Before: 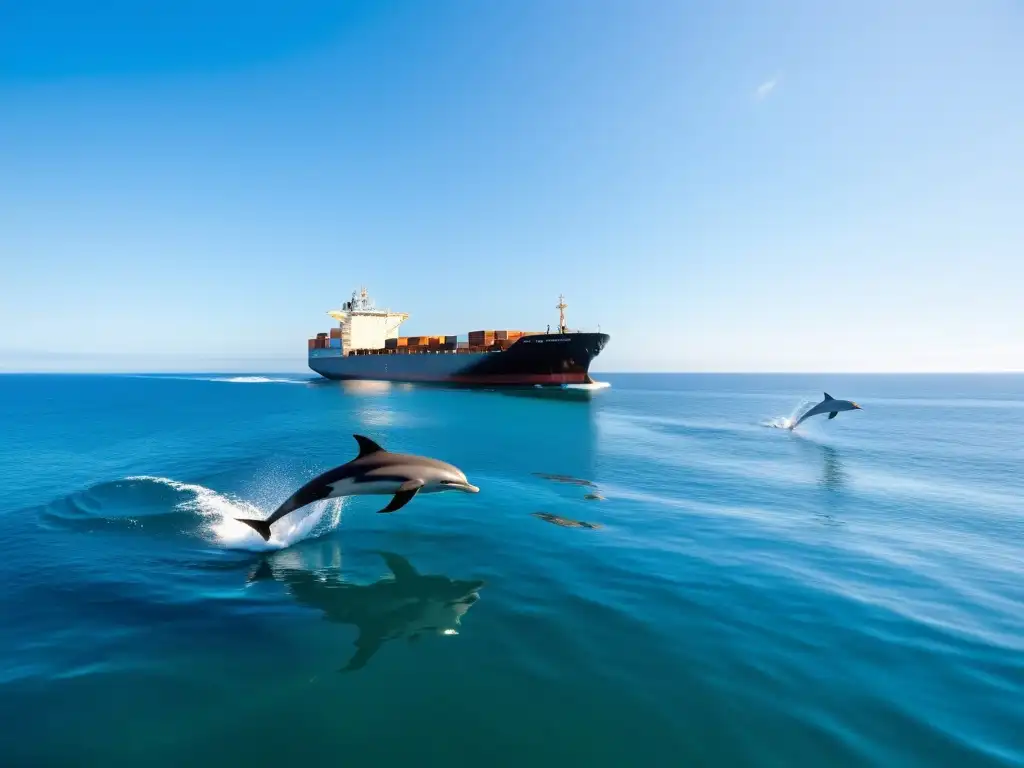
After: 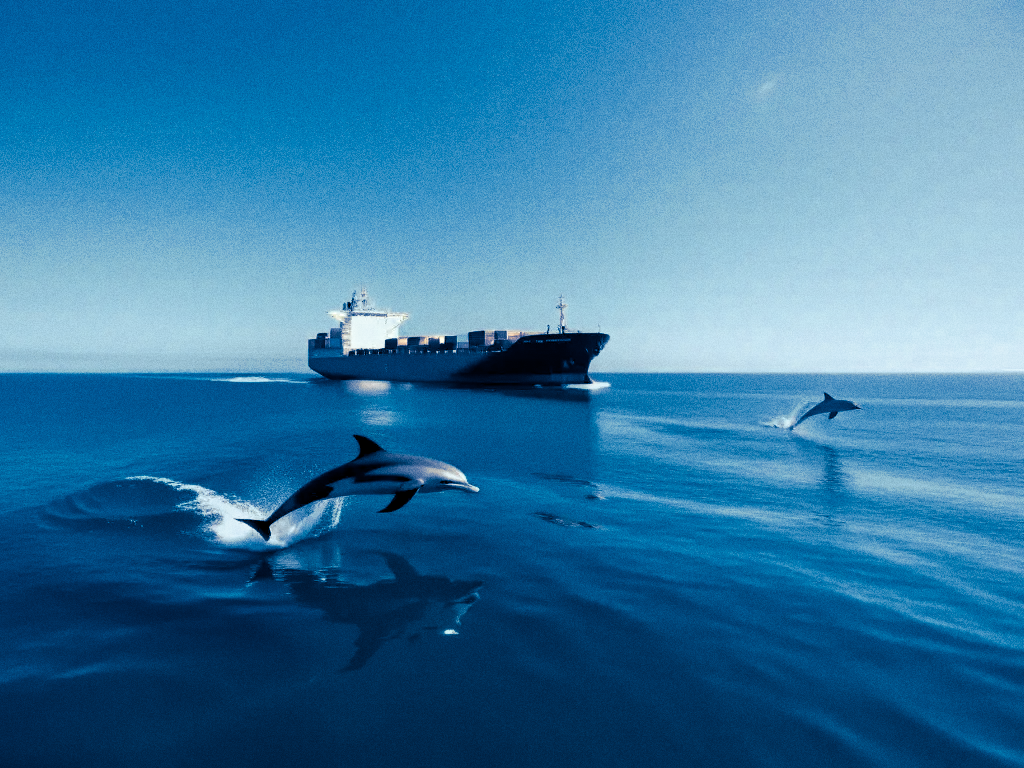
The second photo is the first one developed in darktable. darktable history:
grain: coarseness 0.09 ISO
color zones: curves: ch0 [(0.25, 0.667) (0.758, 0.368)]; ch1 [(0.215, 0.245) (0.761, 0.373)]; ch2 [(0.247, 0.554) (0.761, 0.436)]
haze removal: adaptive false
color correction: highlights a* -12.64, highlights b* -18.1, saturation 0.7
split-toning: shadows › hue 226.8°, shadows › saturation 1, highlights › saturation 0, balance -61.41
